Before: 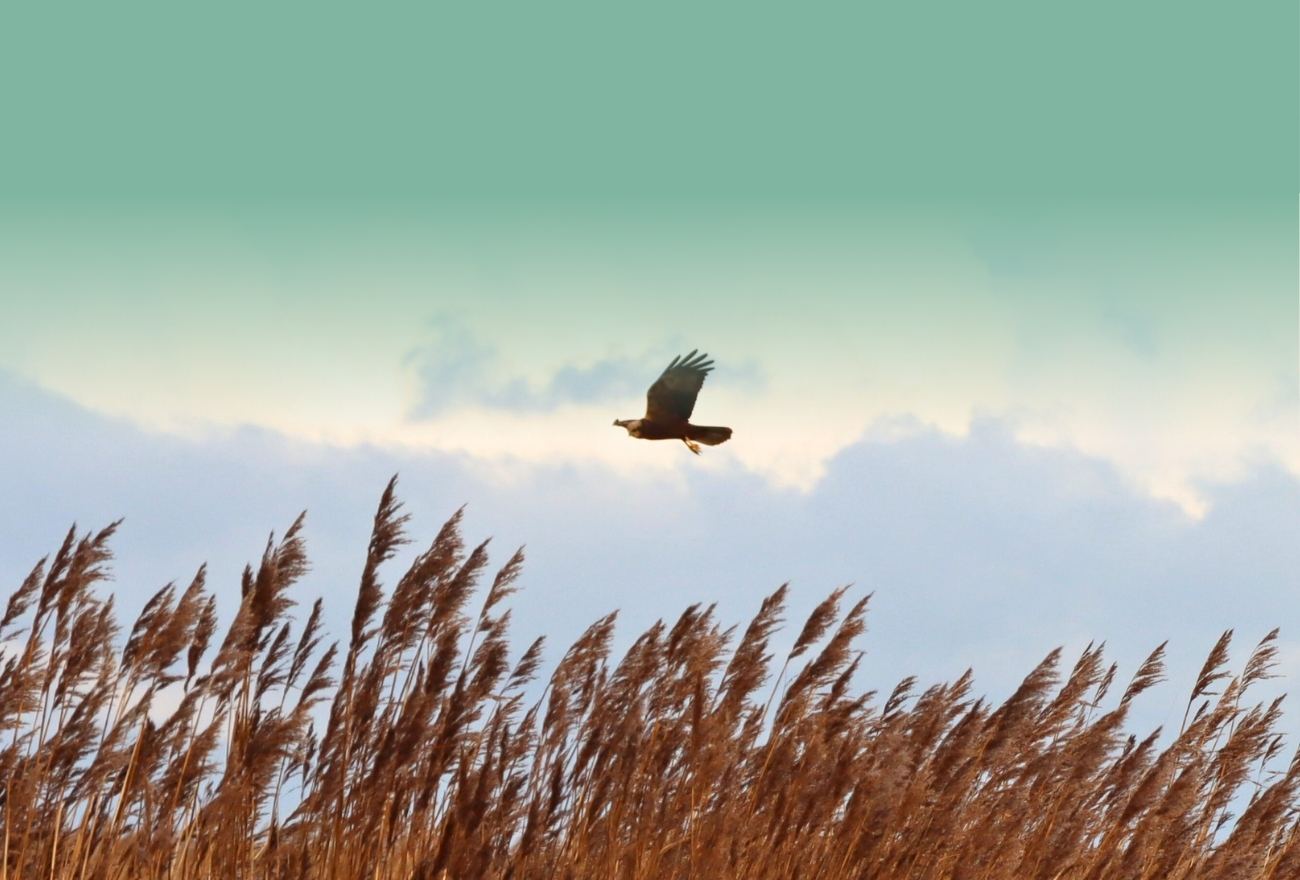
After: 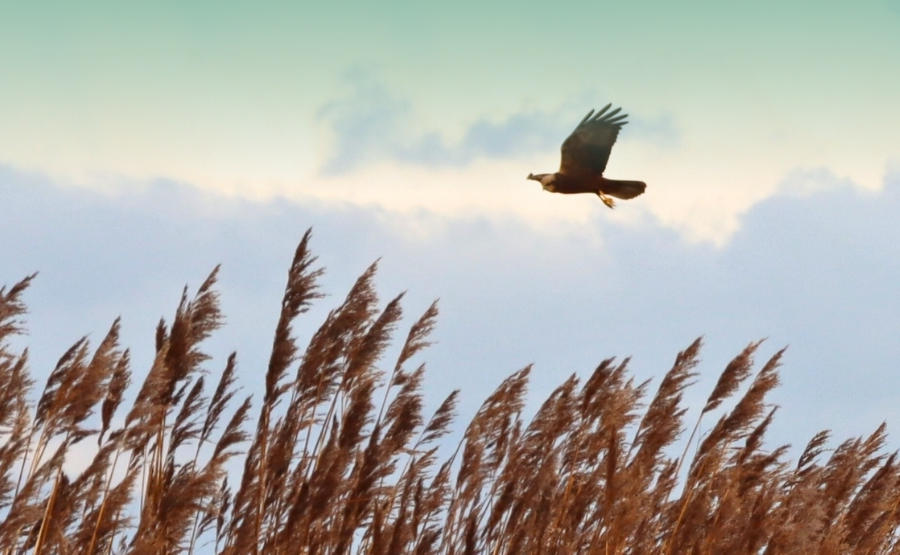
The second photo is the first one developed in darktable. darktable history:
tone equalizer: on, module defaults
crop: left 6.691%, top 28.057%, right 24.012%, bottom 8.862%
